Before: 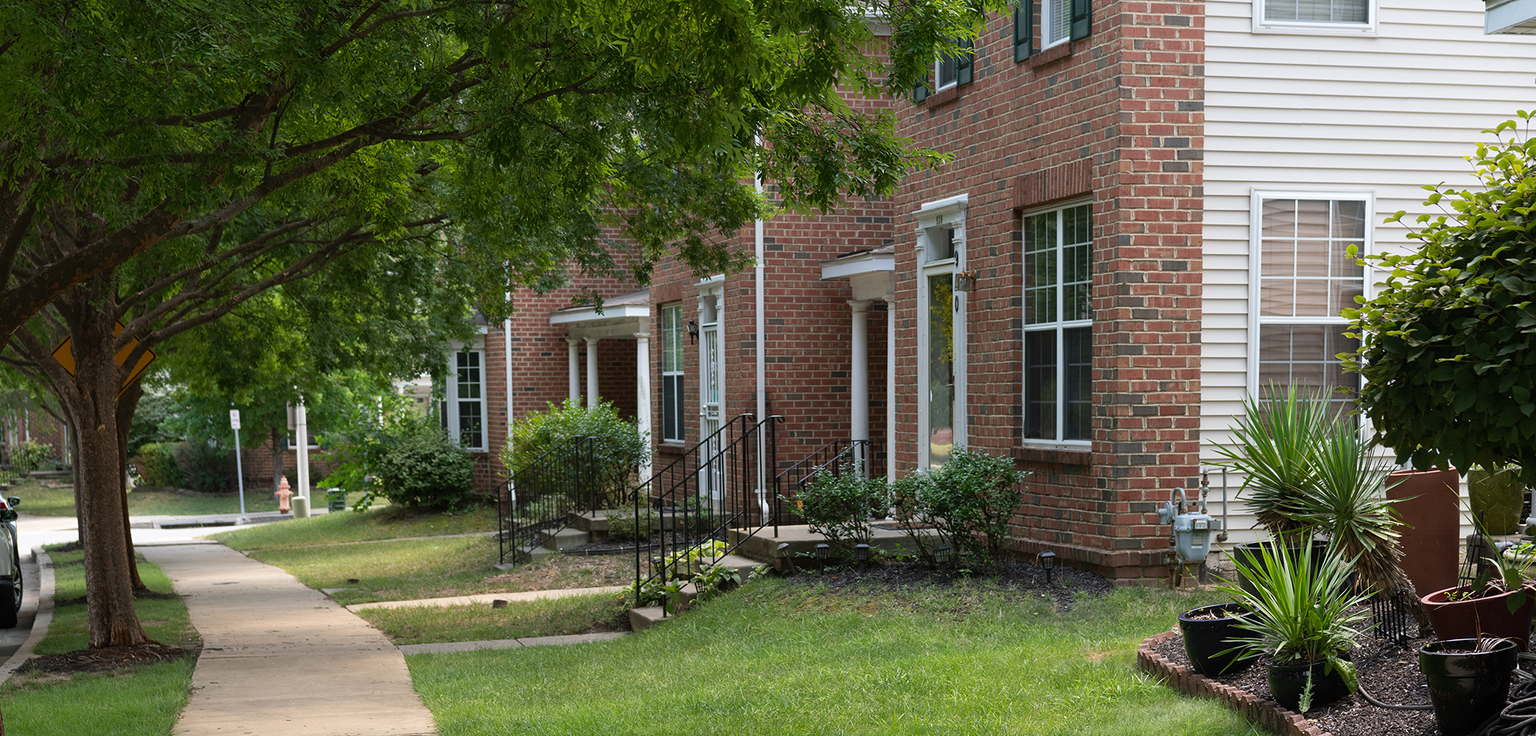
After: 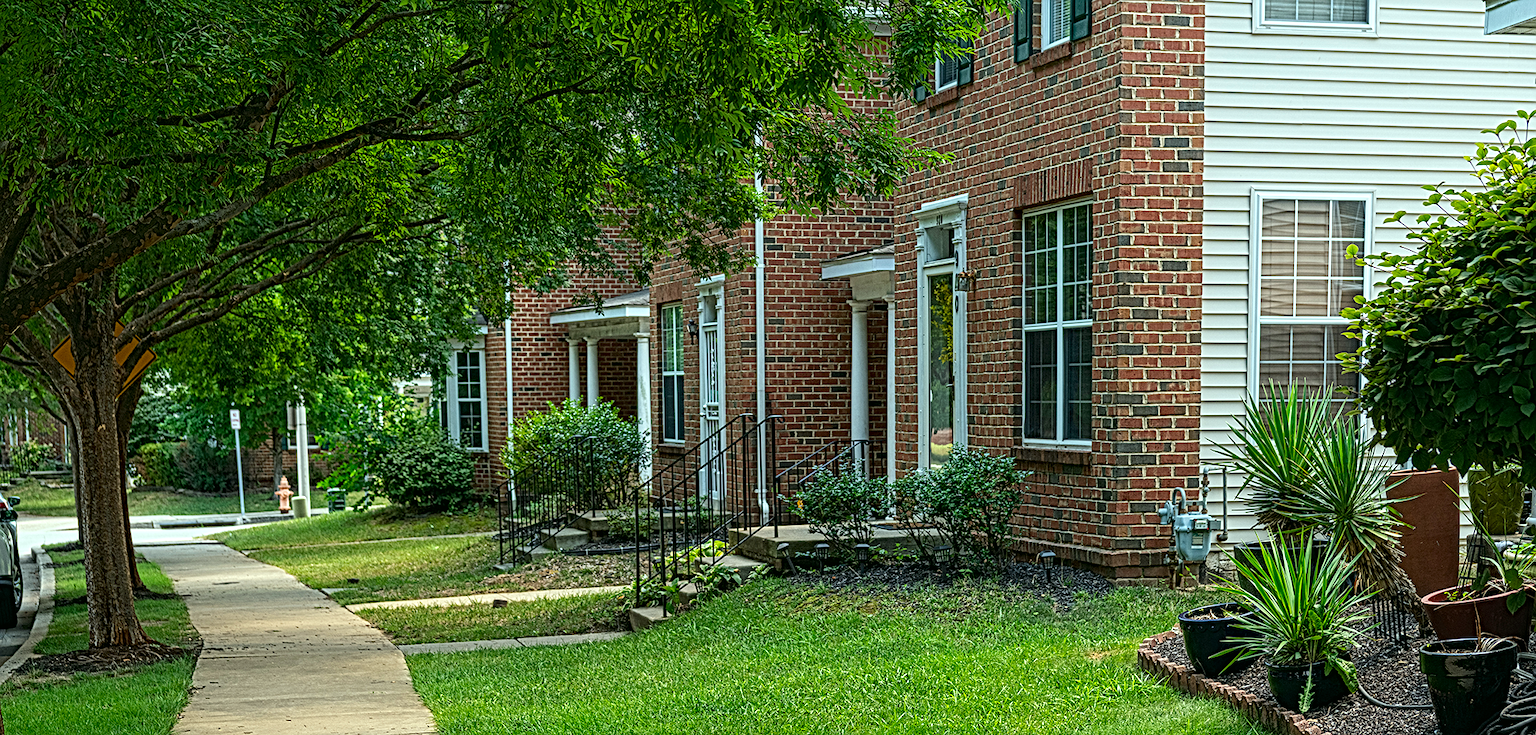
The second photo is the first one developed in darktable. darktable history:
local contrast: mode bilateral grid, contrast 20, coarseness 3, detail 300%, midtone range 0.2
color correction: highlights a* -7.33, highlights b* 1.26, shadows a* -3.55, saturation 1.4
